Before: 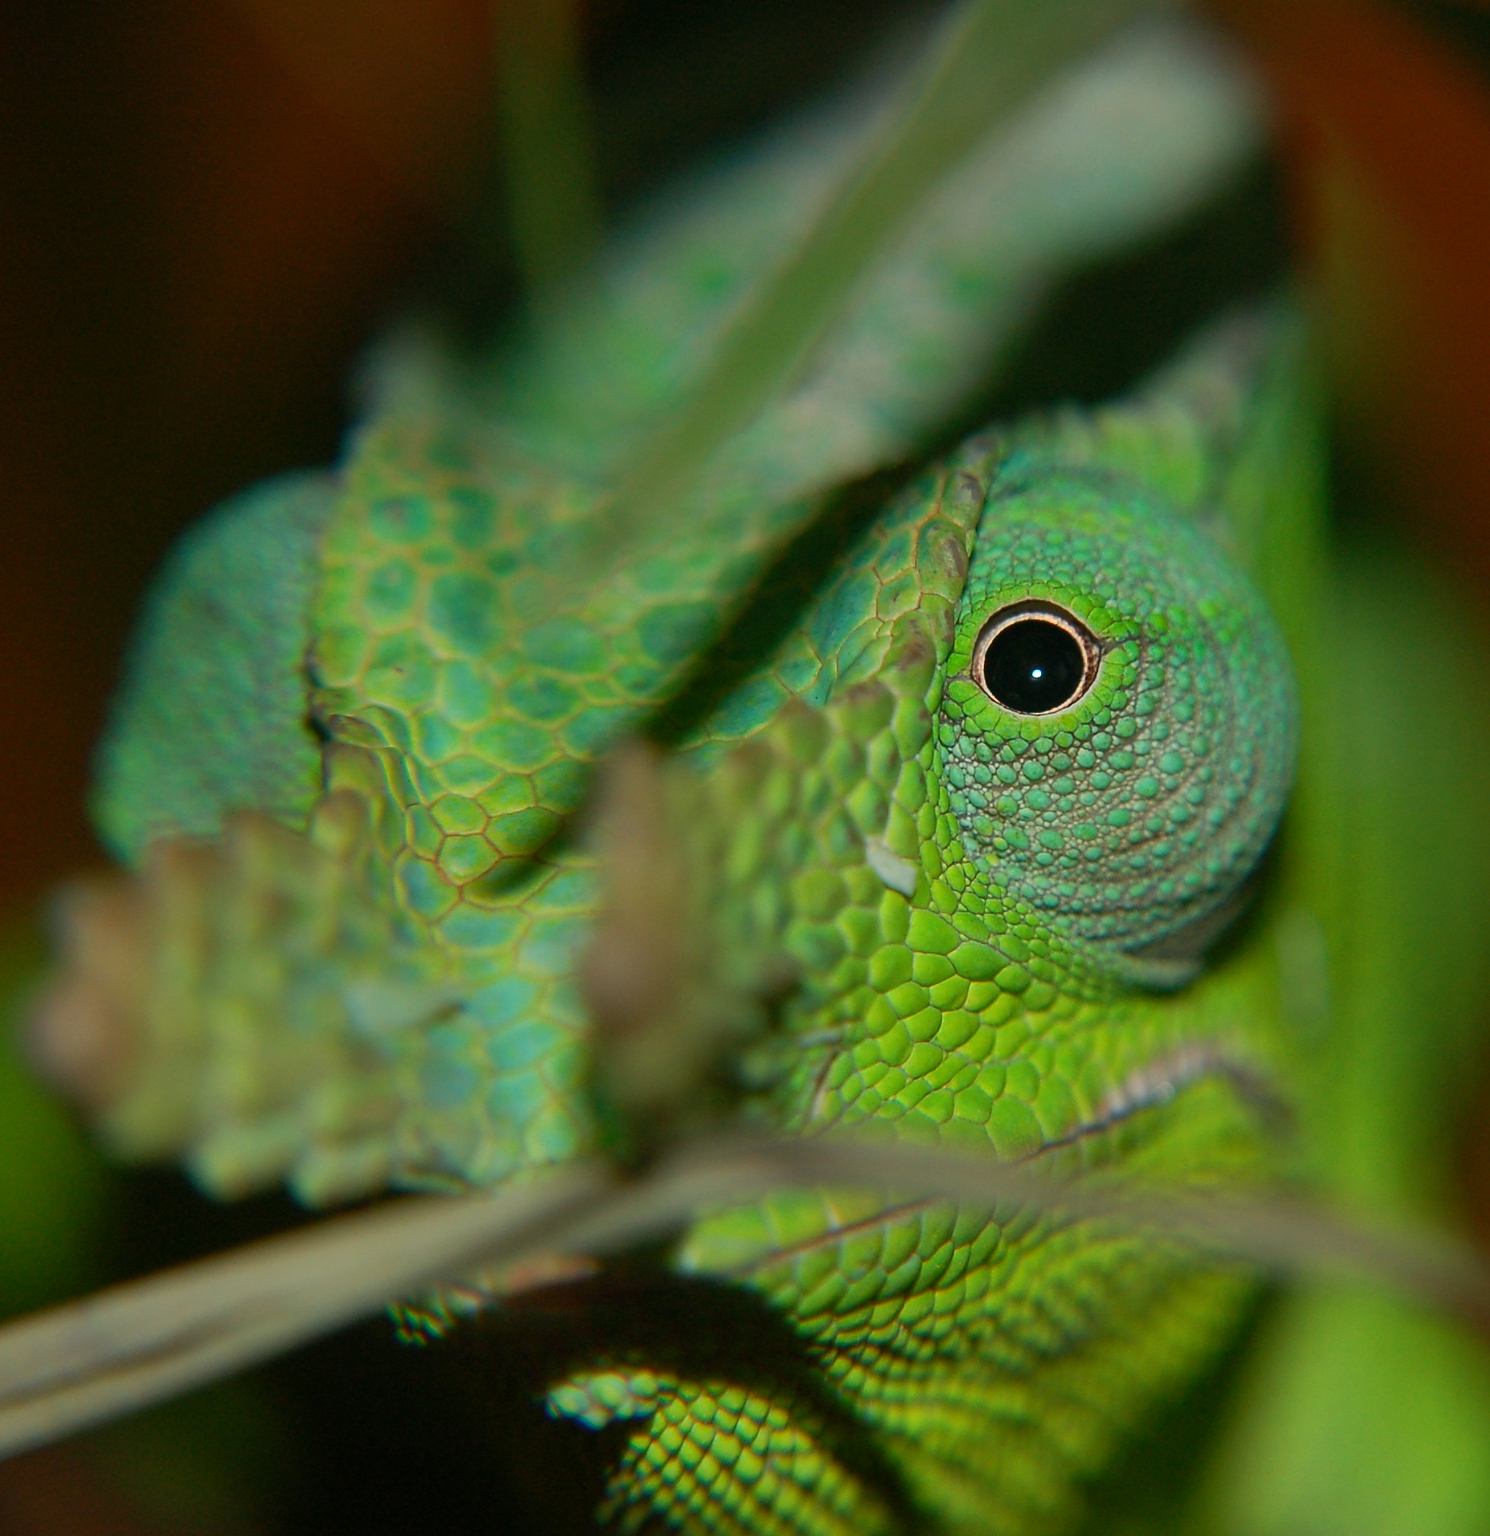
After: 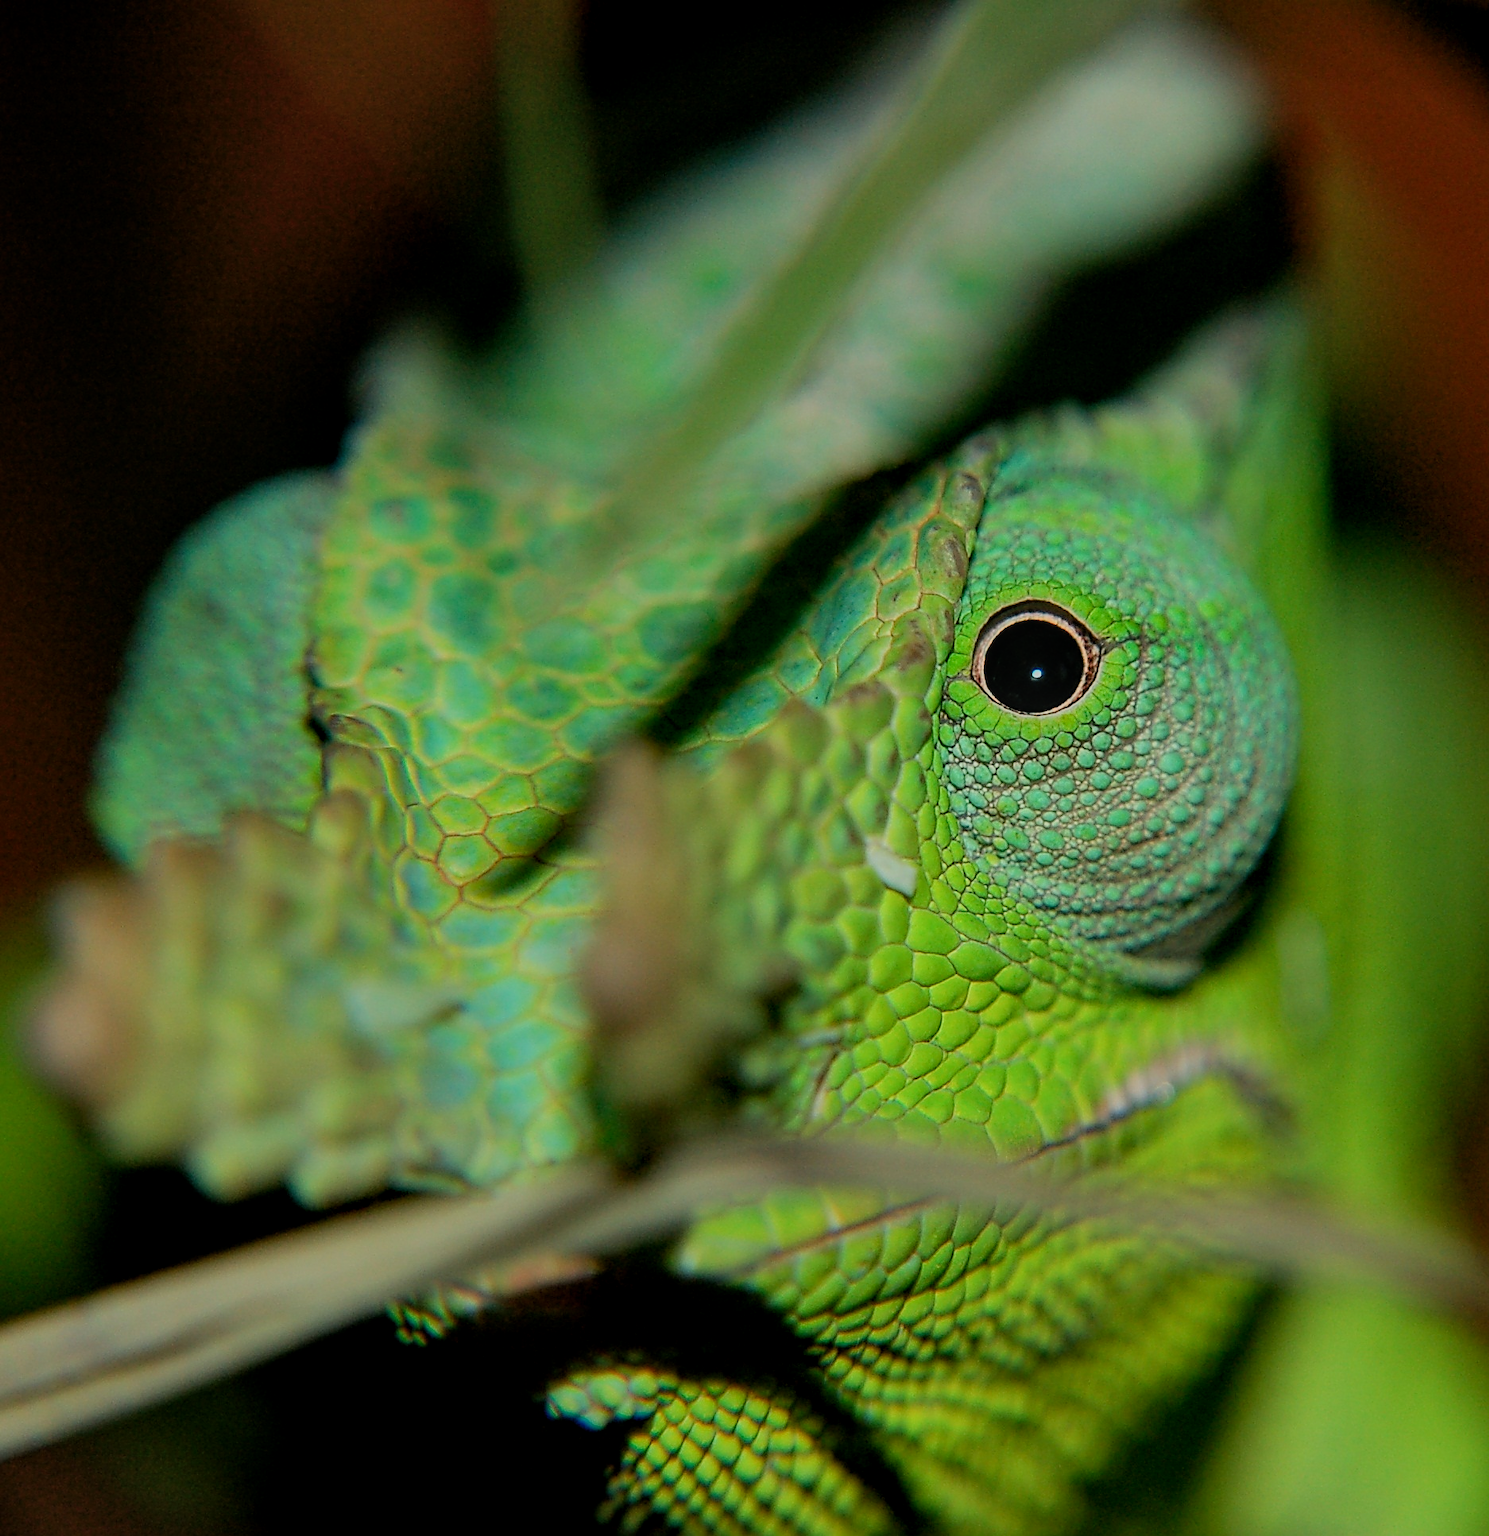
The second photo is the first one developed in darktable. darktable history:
sharpen: on, module defaults
levels: levels [0, 0.478, 1]
filmic rgb: black relative exposure -7.15 EV, white relative exposure 5.34 EV, hardness 3.03, color science v6 (2022)
local contrast: on, module defaults
